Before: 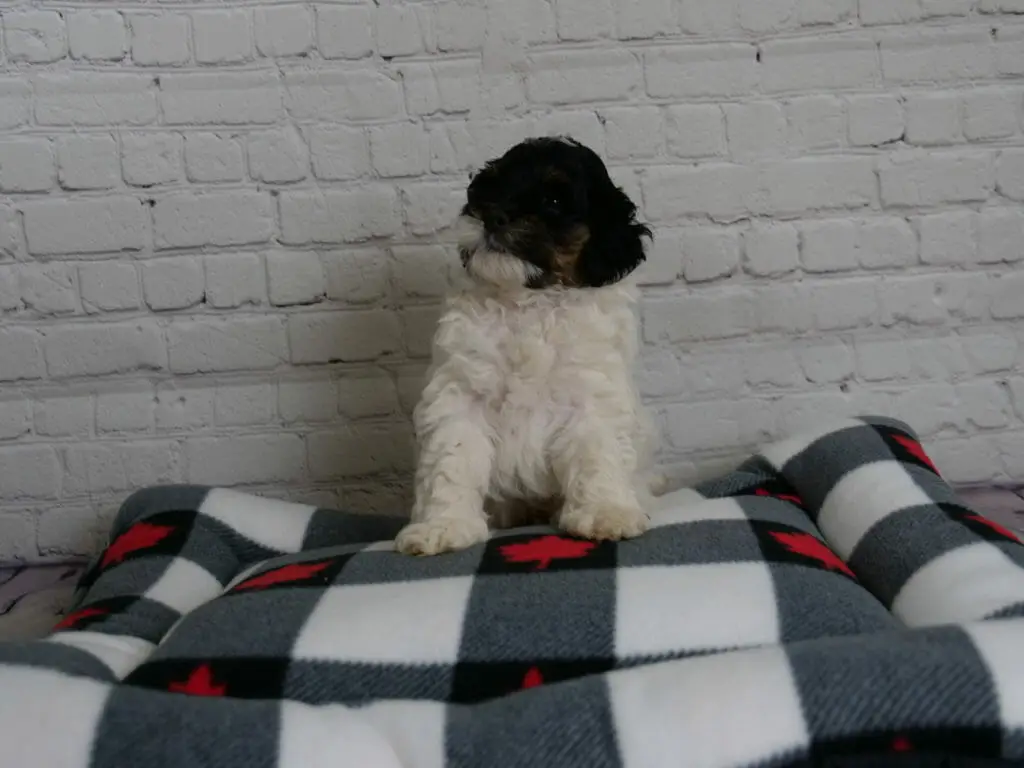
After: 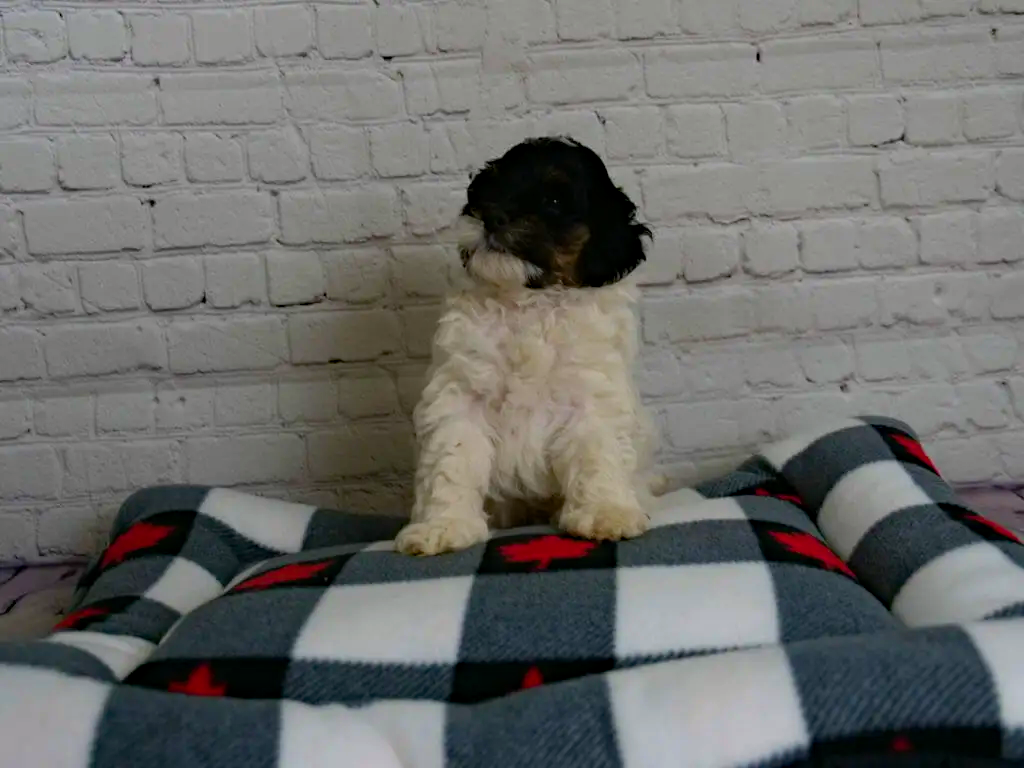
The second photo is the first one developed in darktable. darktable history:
color balance rgb: linear chroma grading › global chroma 9.31%, global vibrance 41.49%
haze removal: compatibility mode true, adaptive false
